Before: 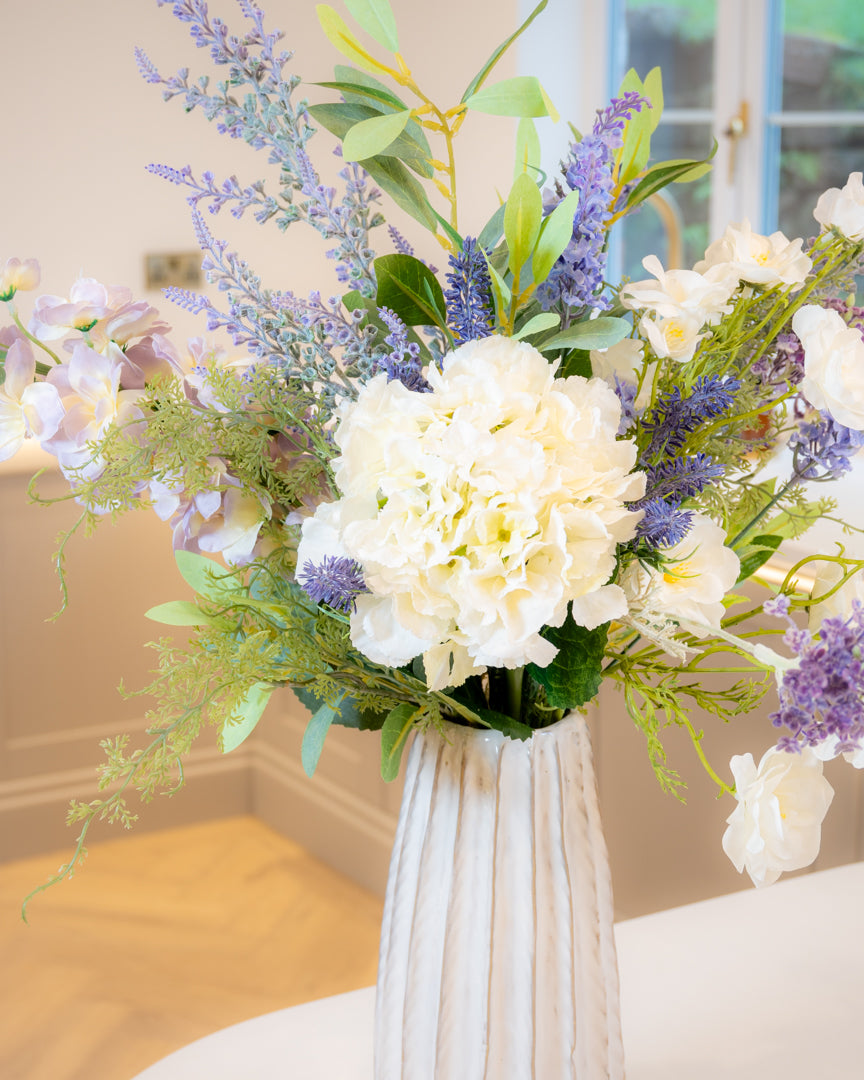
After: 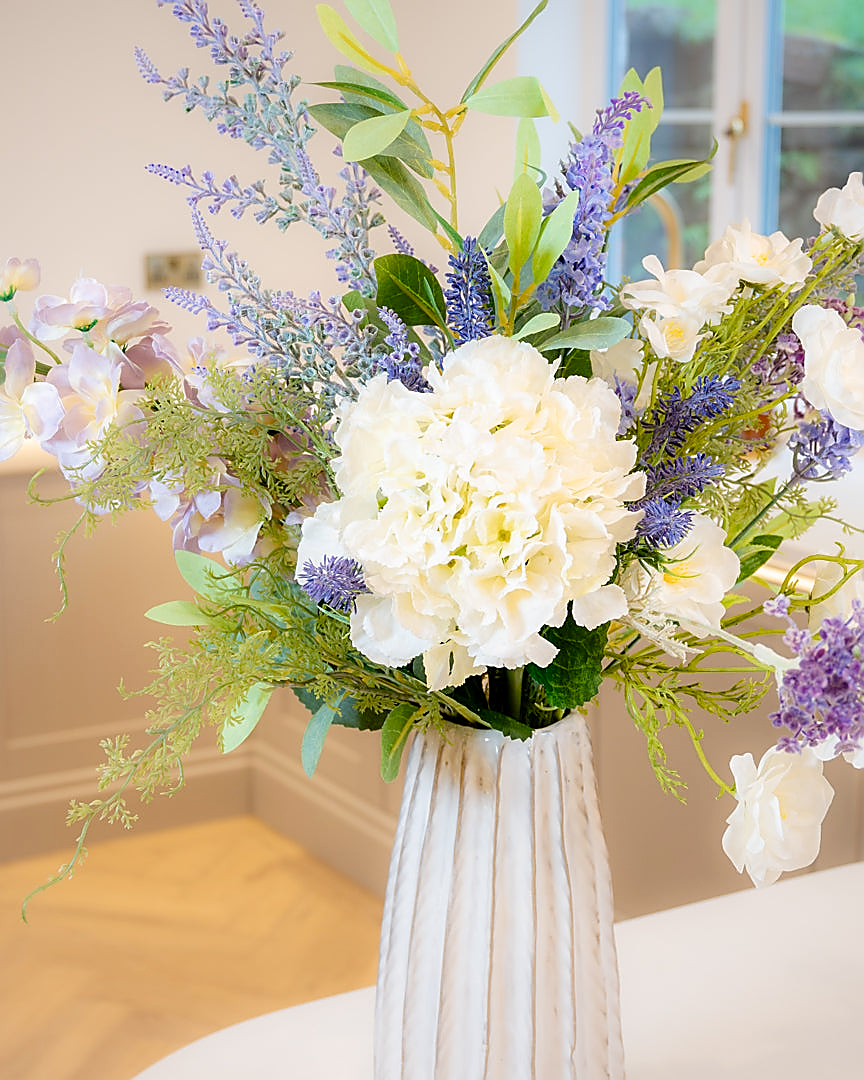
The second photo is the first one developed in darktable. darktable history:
color balance rgb: perceptual saturation grading › global saturation 20%, perceptual saturation grading › highlights -25%, perceptual saturation grading › shadows 25%
sharpen: radius 1.4, amount 1.25, threshold 0.7
